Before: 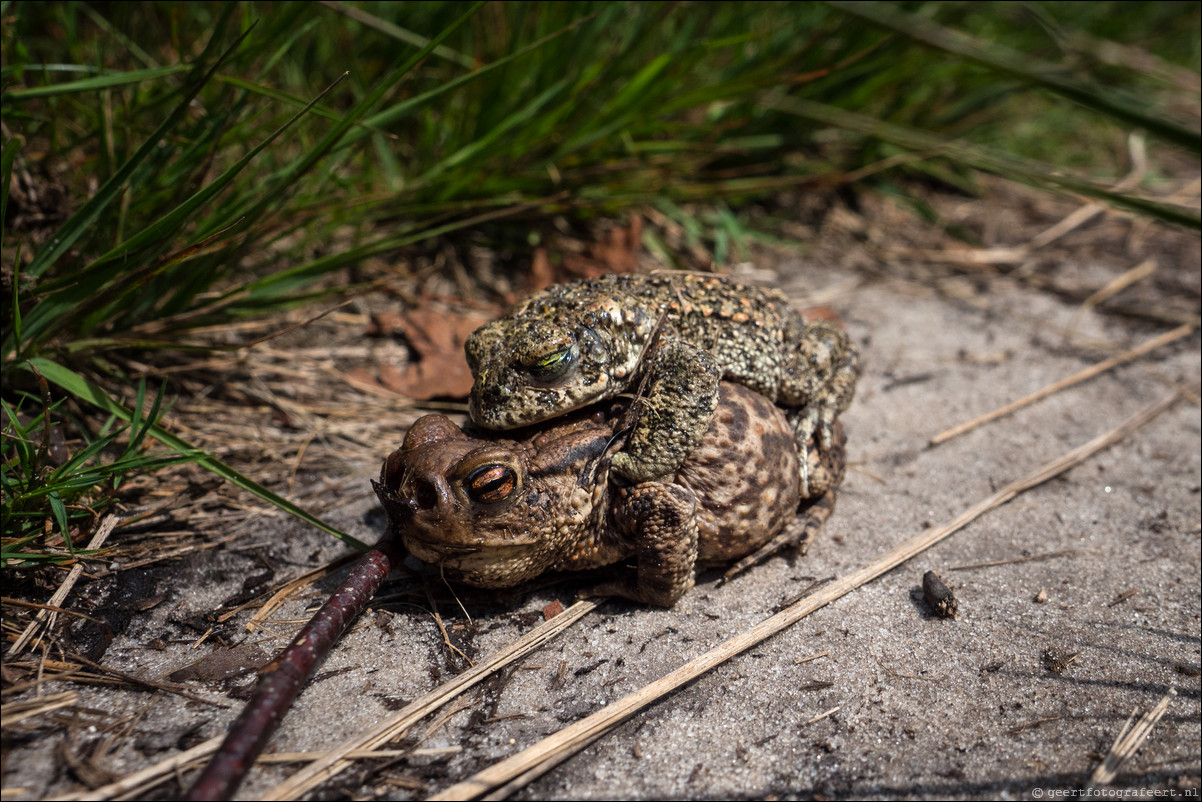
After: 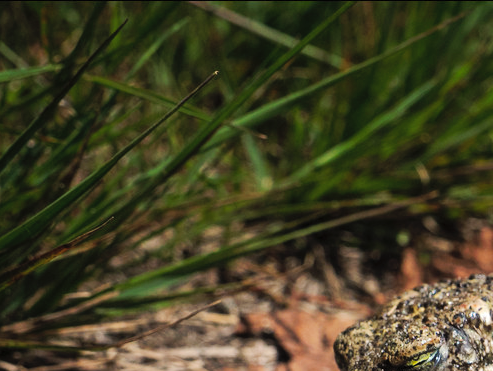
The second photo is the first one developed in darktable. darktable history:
contrast brightness saturation: brightness 0.124
crop and rotate: left 10.939%, top 0.116%, right 48.015%, bottom 53.521%
tone curve: curves: ch0 [(0, 0) (0.003, 0.005) (0.011, 0.011) (0.025, 0.022) (0.044, 0.035) (0.069, 0.051) (0.1, 0.073) (0.136, 0.106) (0.177, 0.147) (0.224, 0.195) (0.277, 0.253) (0.335, 0.315) (0.399, 0.388) (0.468, 0.488) (0.543, 0.586) (0.623, 0.685) (0.709, 0.764) (0.801, 0.838) (0.898, 0.908) (1, 1)], preserve colors none
